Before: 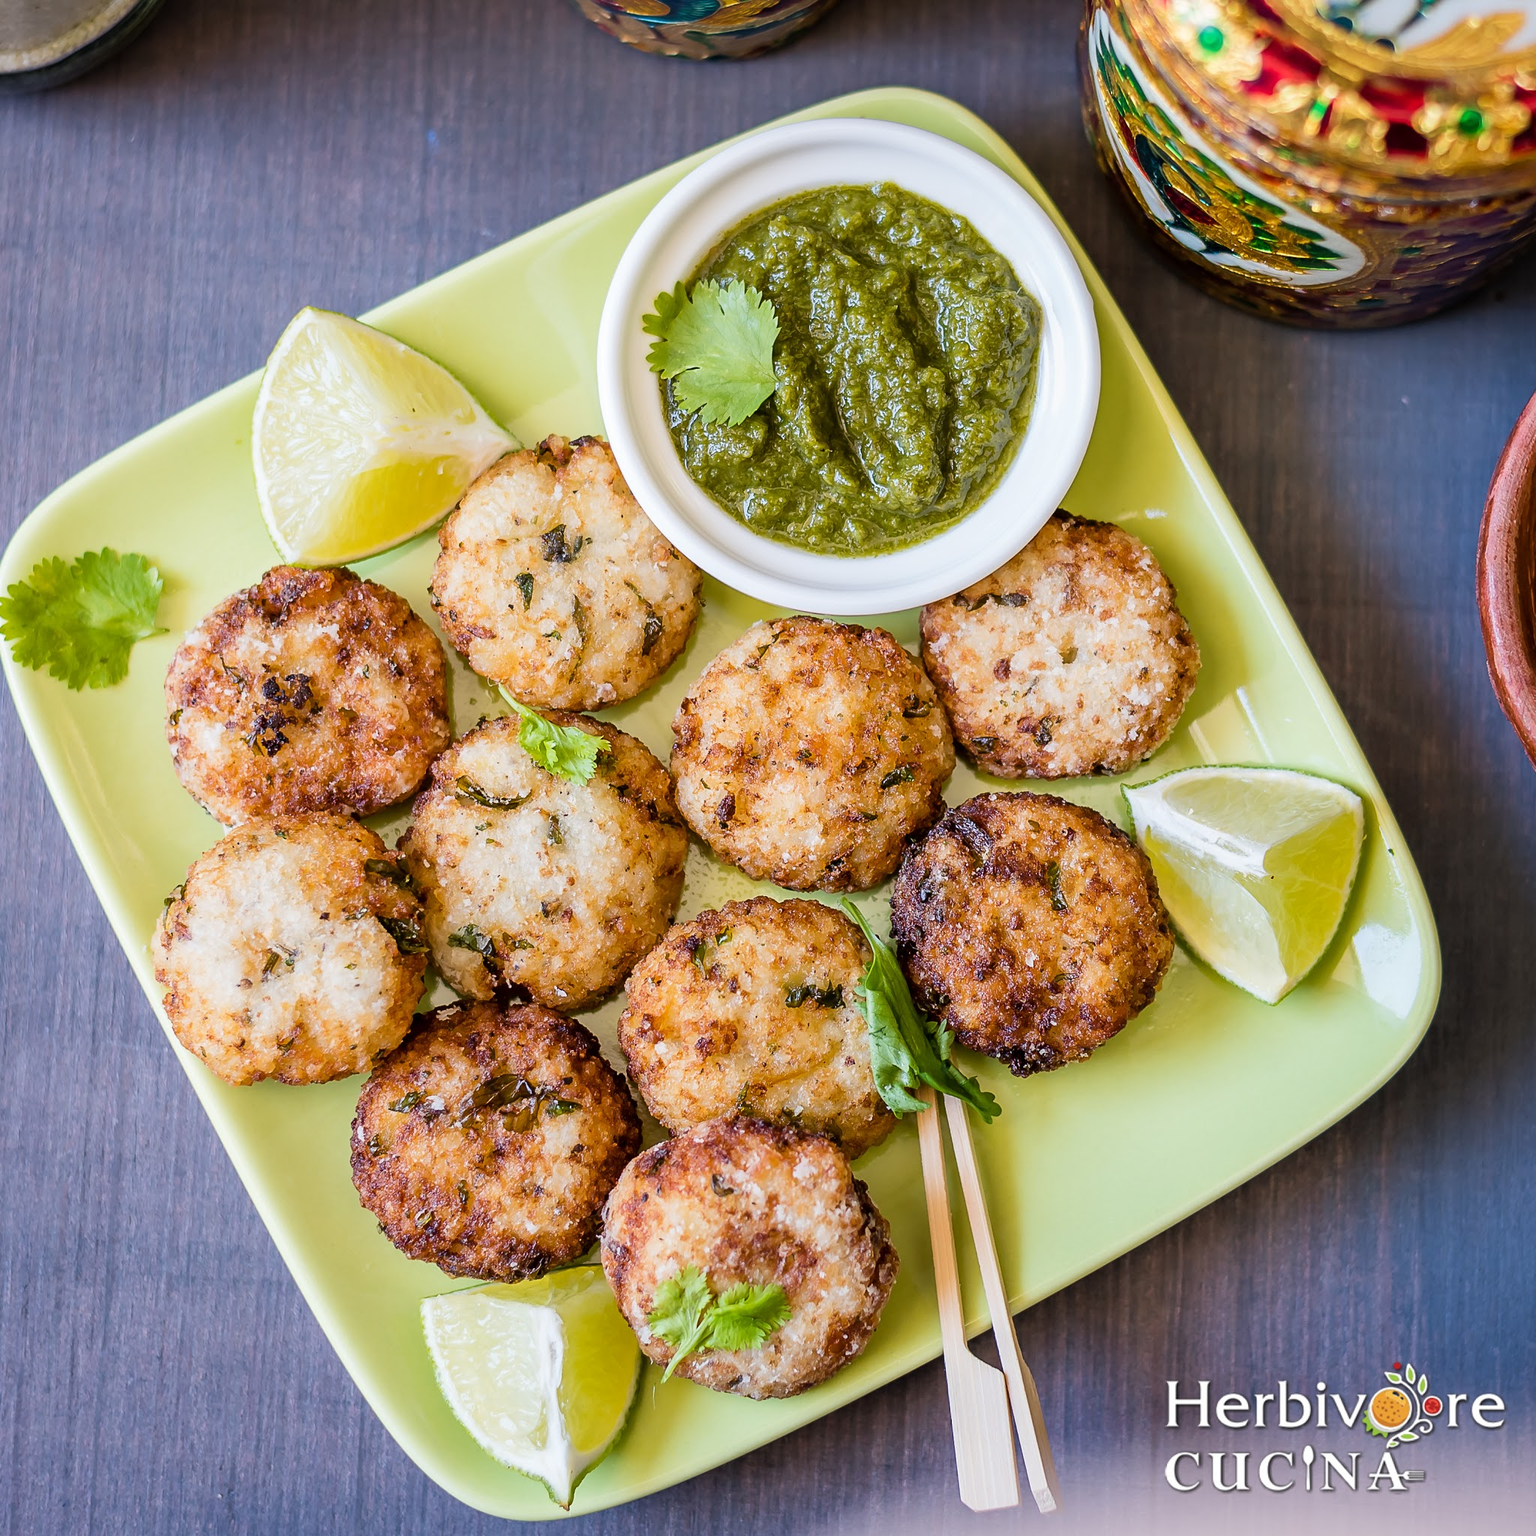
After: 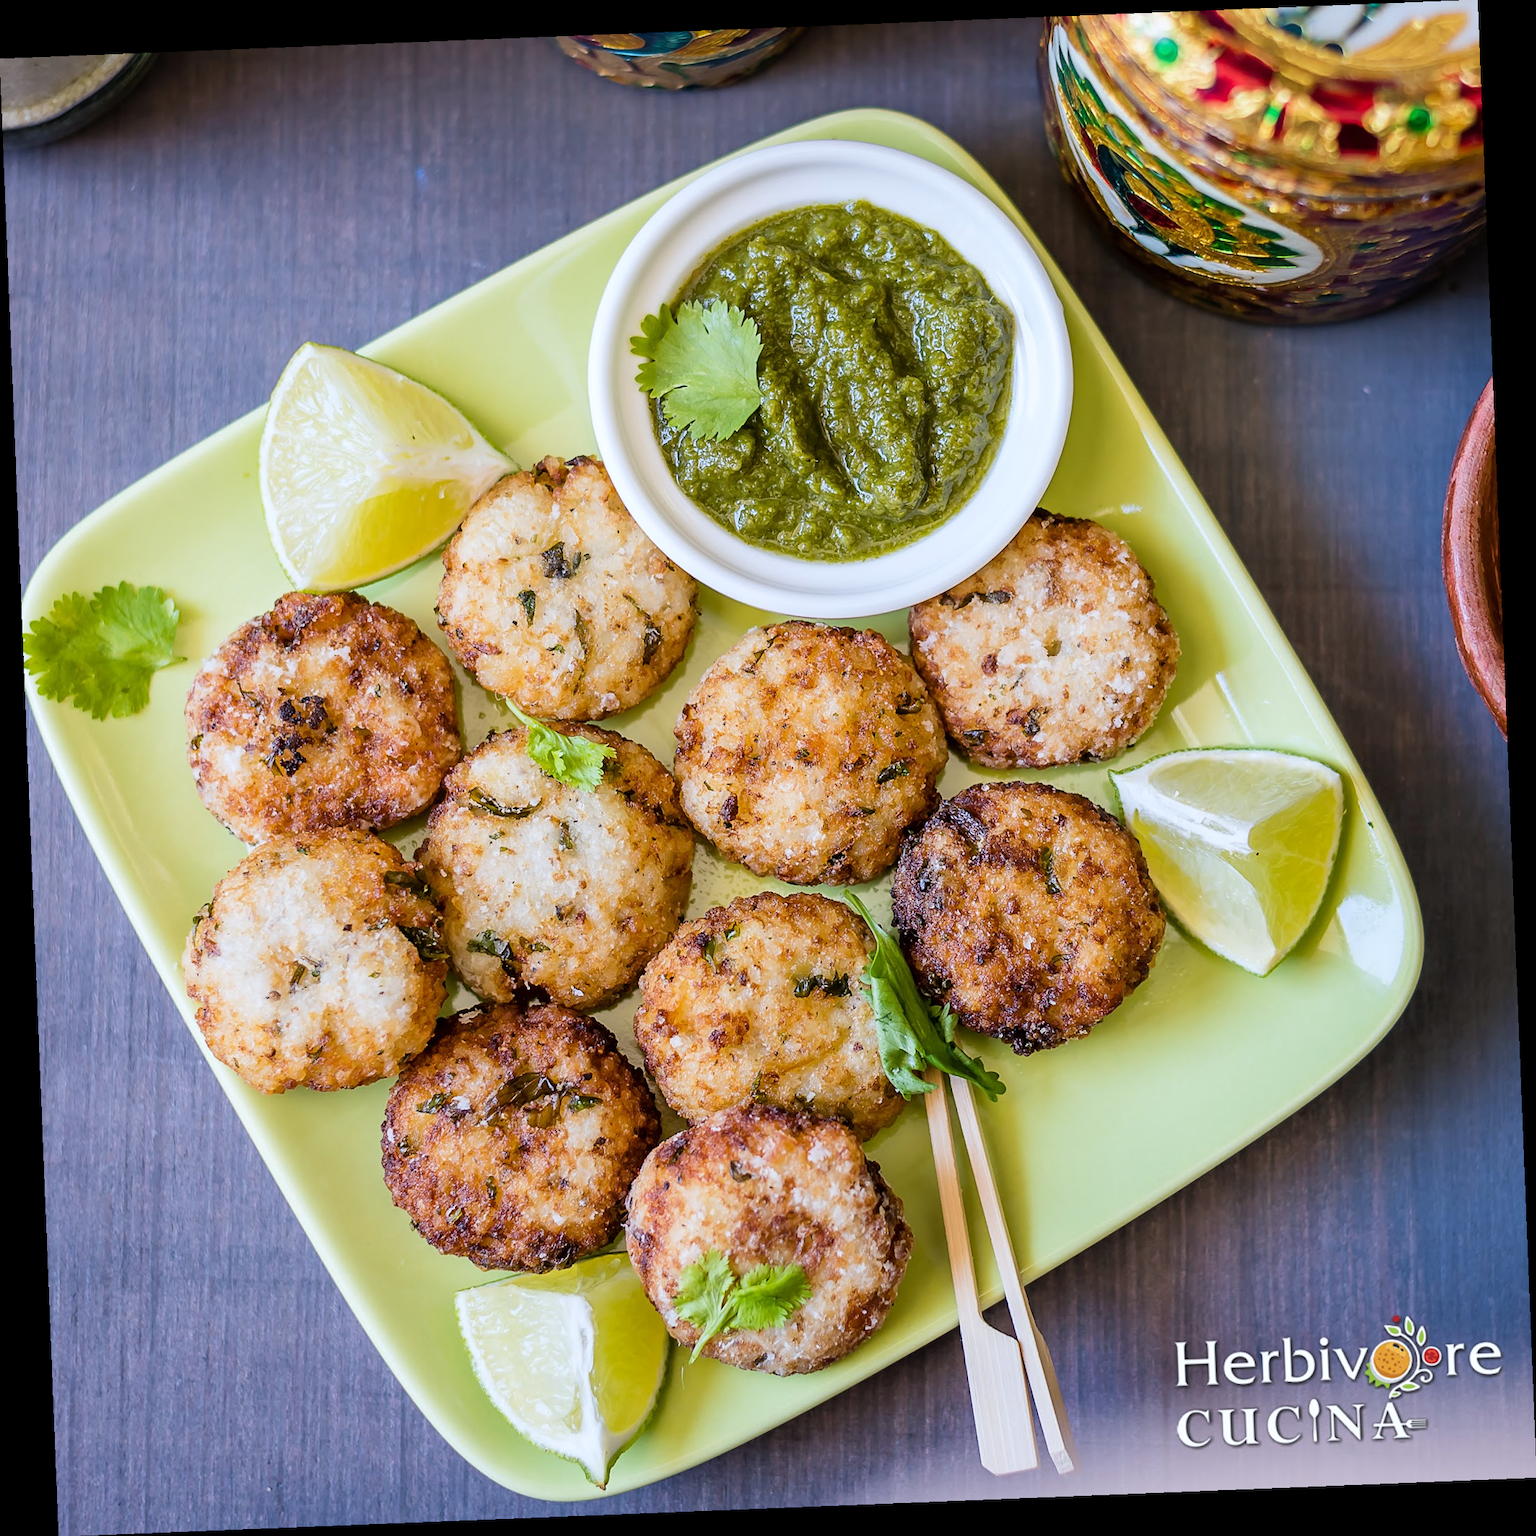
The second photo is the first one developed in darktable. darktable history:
white balance: red 0.976, blue 1.04
rotate and perspective: rotation -2.29°, automatic cropping off
exposure: exposure 0 EV, compensate highlight preservation false
